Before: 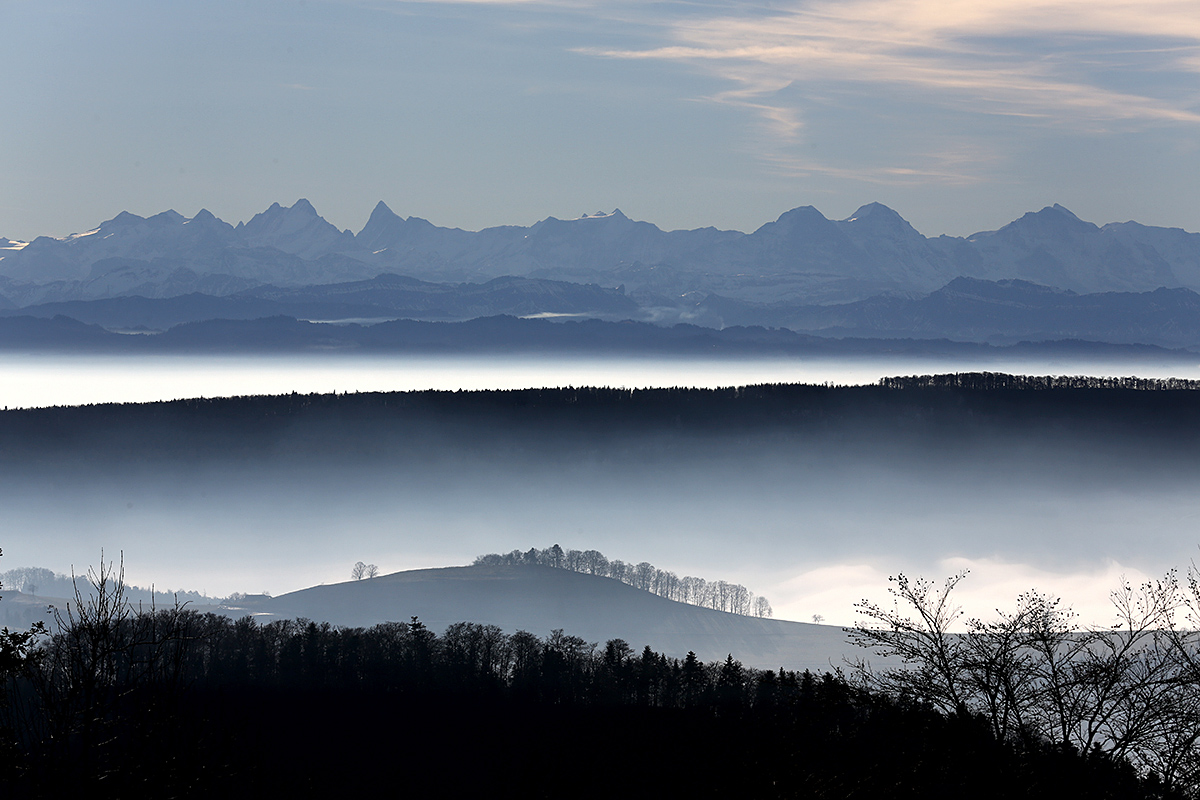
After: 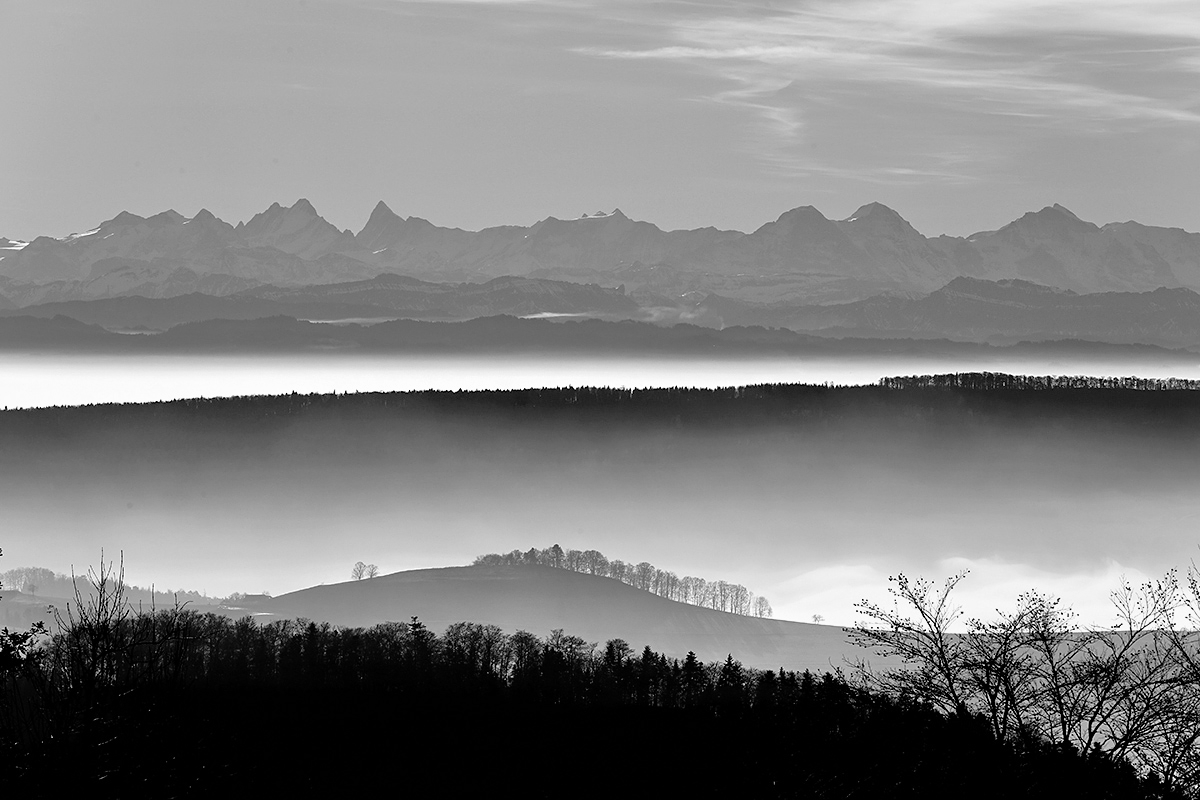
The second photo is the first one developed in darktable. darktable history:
white balance: red 1.066, blue 1.119
monochrome: a 14.95, b -89.96
contrast brightness saturation: contrast 0.1, saturation -0.36
tone equalizer: -7 EV 0.15 EV, -6 EV 0.6 EV, -5 EV 1.15 EV, -4 EV 1.33 EV, -3 EV 1.15 EV, -2 EV 0.6 EV, -1 EV 0.15 EV, mask exposure compensation -0.5 EV
